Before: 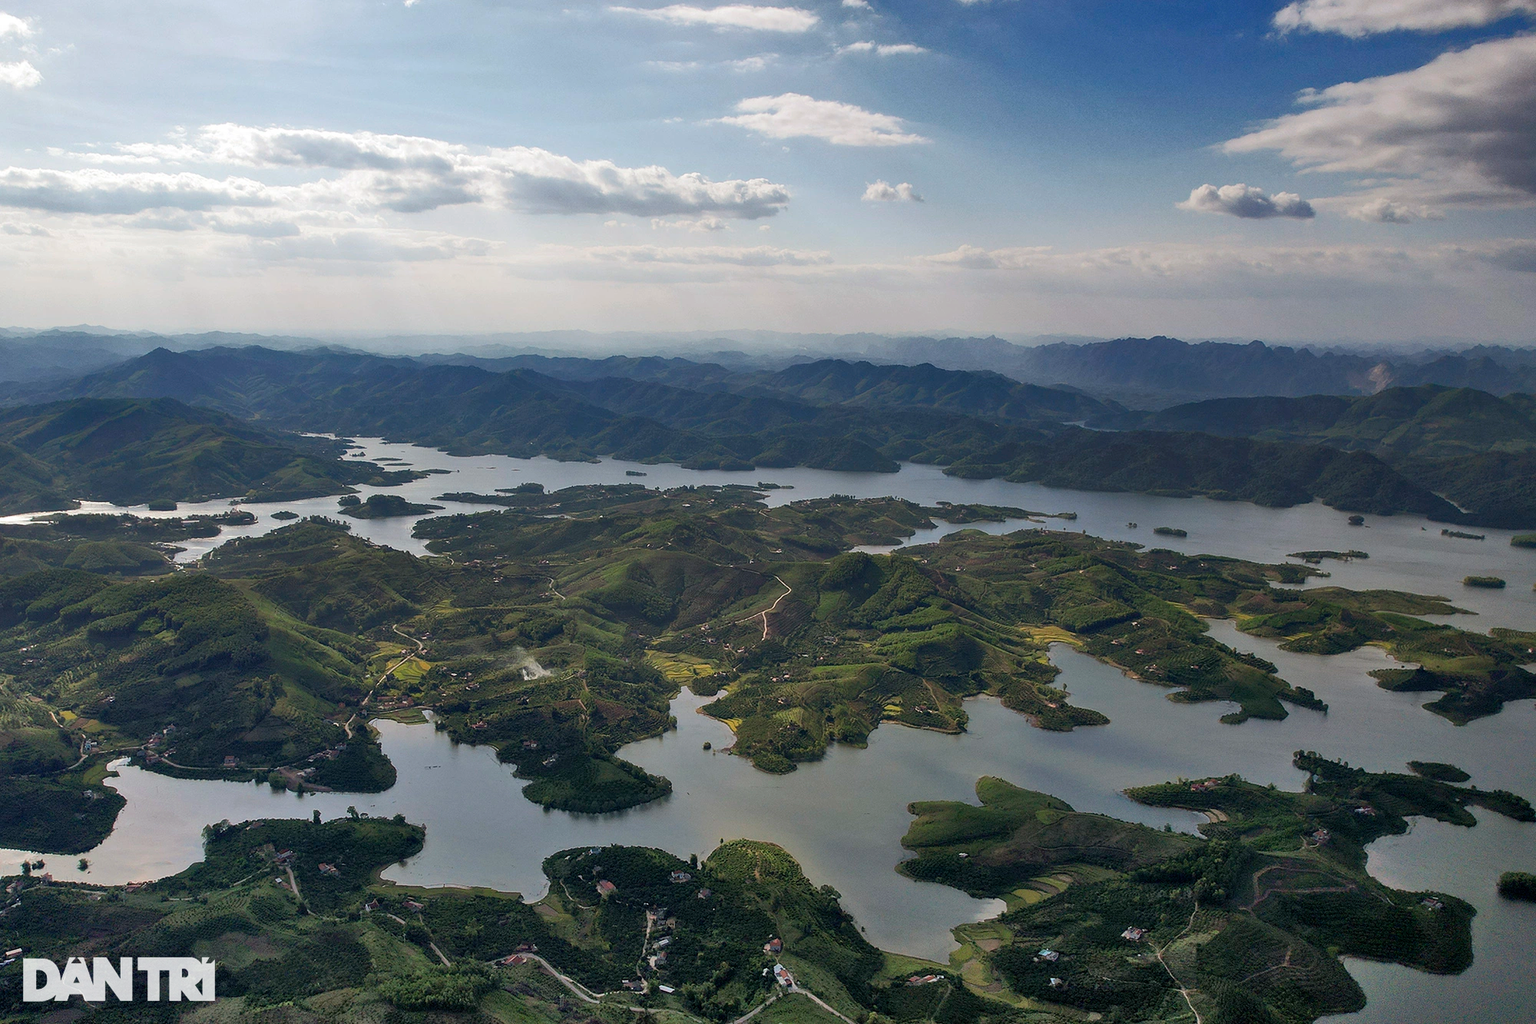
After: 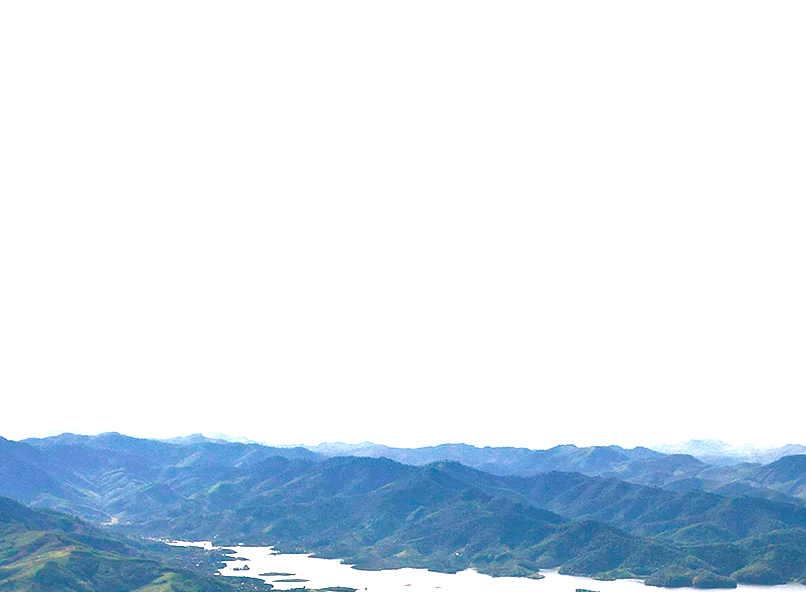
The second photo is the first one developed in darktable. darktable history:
crop and rotate: left 10.817%, top 0.062%, right 47.194%, bottom 53.626%
exposure: black level correction 0.001, exposure 1.646 EV, compensate exposure bias true, compensate highlight preservation false
color balance rgb: shadows lift › chroma 2%, shadows lift › hue 185.64°, power › luminance 1.48%, highlights gain › chroma 3%, highlights gain › hue 54.51°, global offset › luminance -0.4%, perceptual saturation grading › highlights -18.47%, perceptual saturation grading › mid-tones 6.62%, perceptual saturation grading › shadows 28.22%, perceptual brilliance grading › highlights 15.68%, perceptual brilliance grading › shadows -14.29%, global vibrance 25.96%, contrast 6.45%
velvia: on, module defaults
